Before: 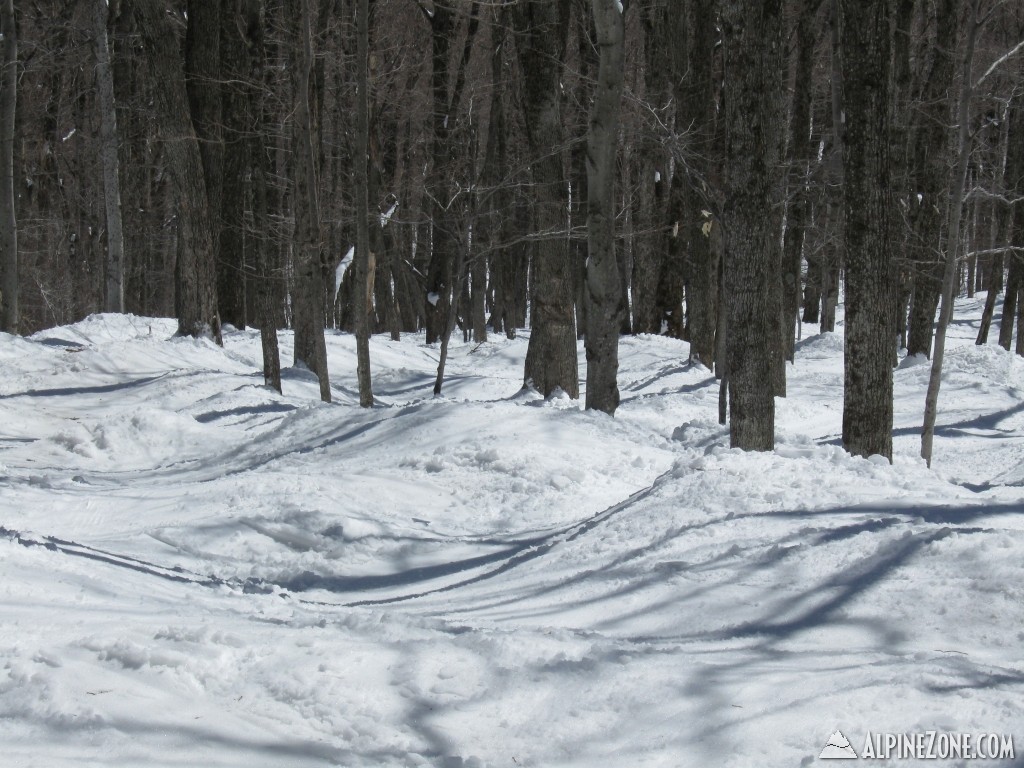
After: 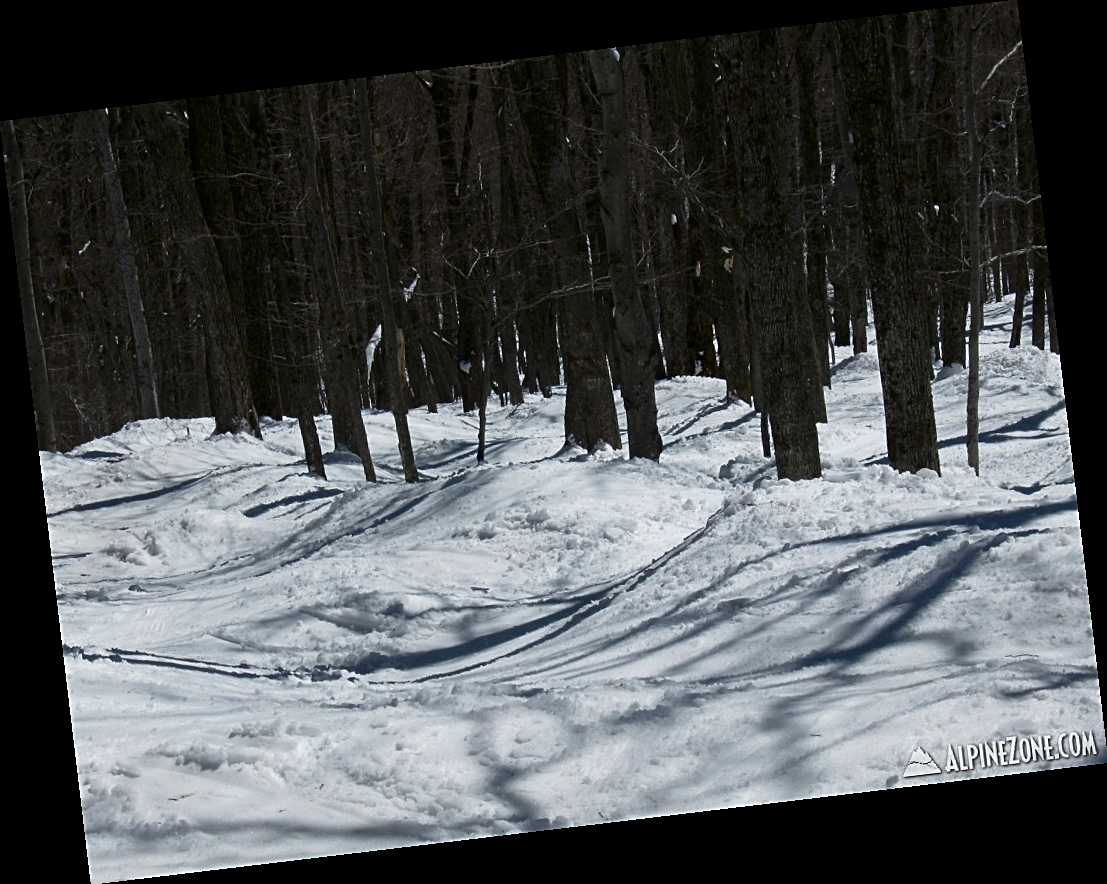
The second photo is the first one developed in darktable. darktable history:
rotate and perspective: rotation -6.83°, automatic cropping off
sharpen: on, module defaults
contrast brightness saturation: contrast 0.1, brightness -0.26, saturation 0.14
